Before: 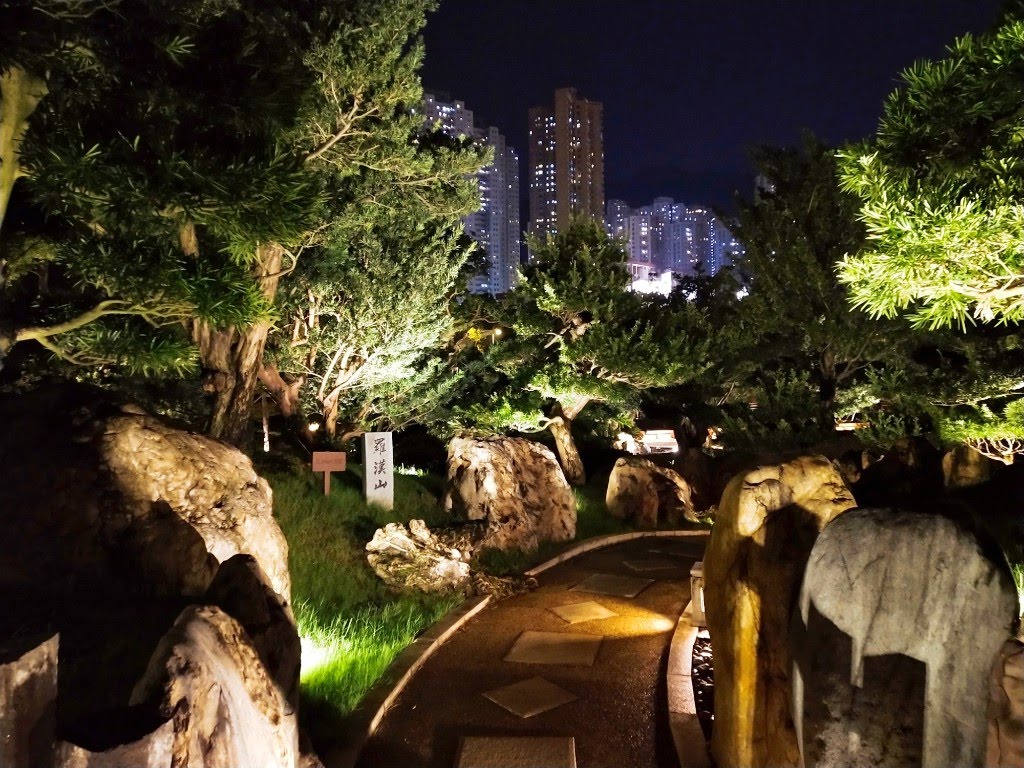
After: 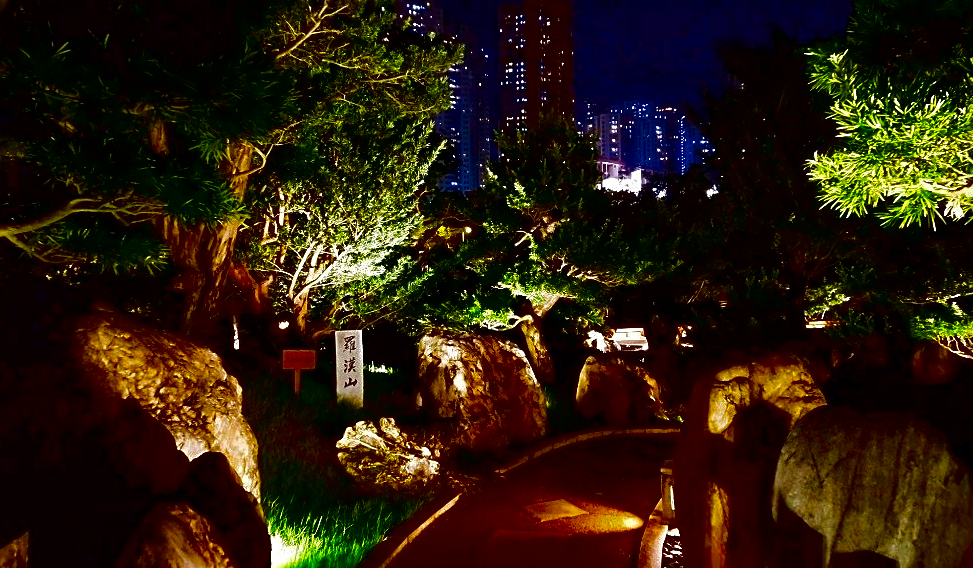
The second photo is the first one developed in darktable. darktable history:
crop and rotate: left 2.991%, top 13.302%, right 1.981%, bottom 12.636%
contrast brightness saturation: brightness -1, saturation 1
sharpen: radius 2.167, amount 0.381, threshold 0
local contrast: mode bilateral grid, contrast 25, coarseness 60, detail 151%, midtone range 0.2
tone equalizer: on, module defaults
